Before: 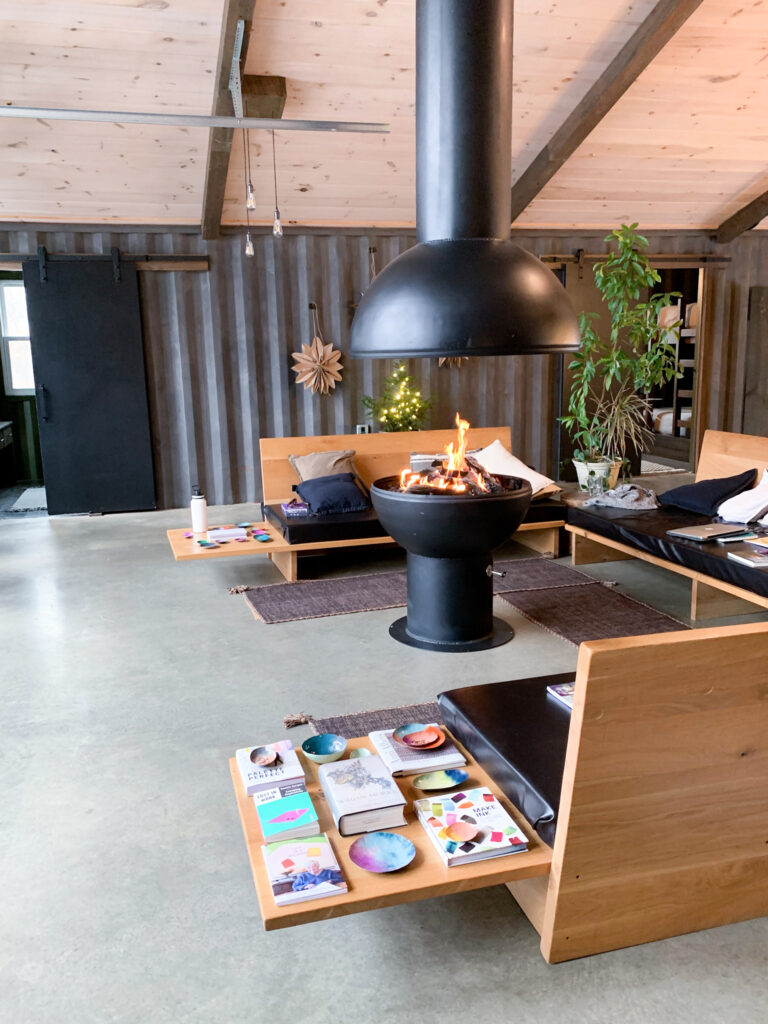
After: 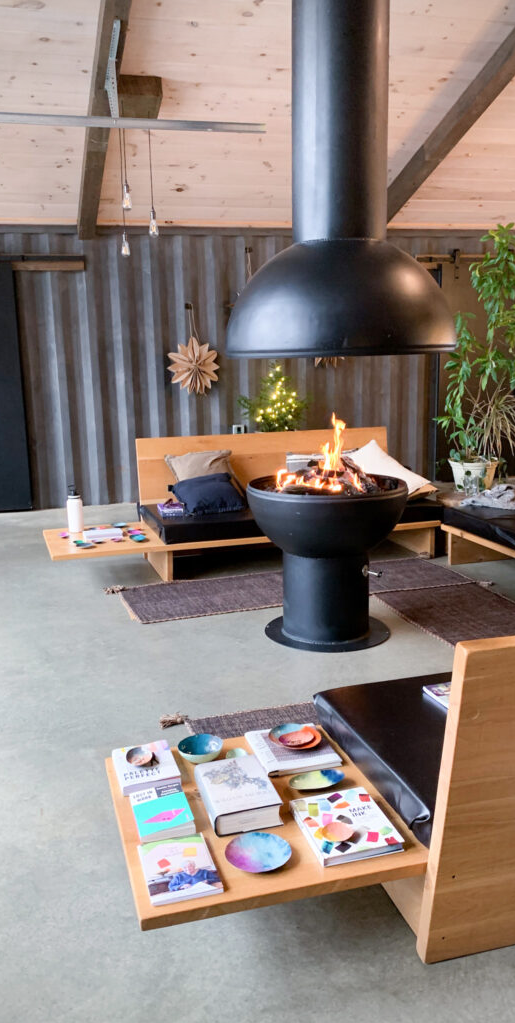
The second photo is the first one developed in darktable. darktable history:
crop and rotate: left 16.228%, right 16.712%
vignetting: fall-off radius 60.71%, brightness -0.529, saturation -0.512
